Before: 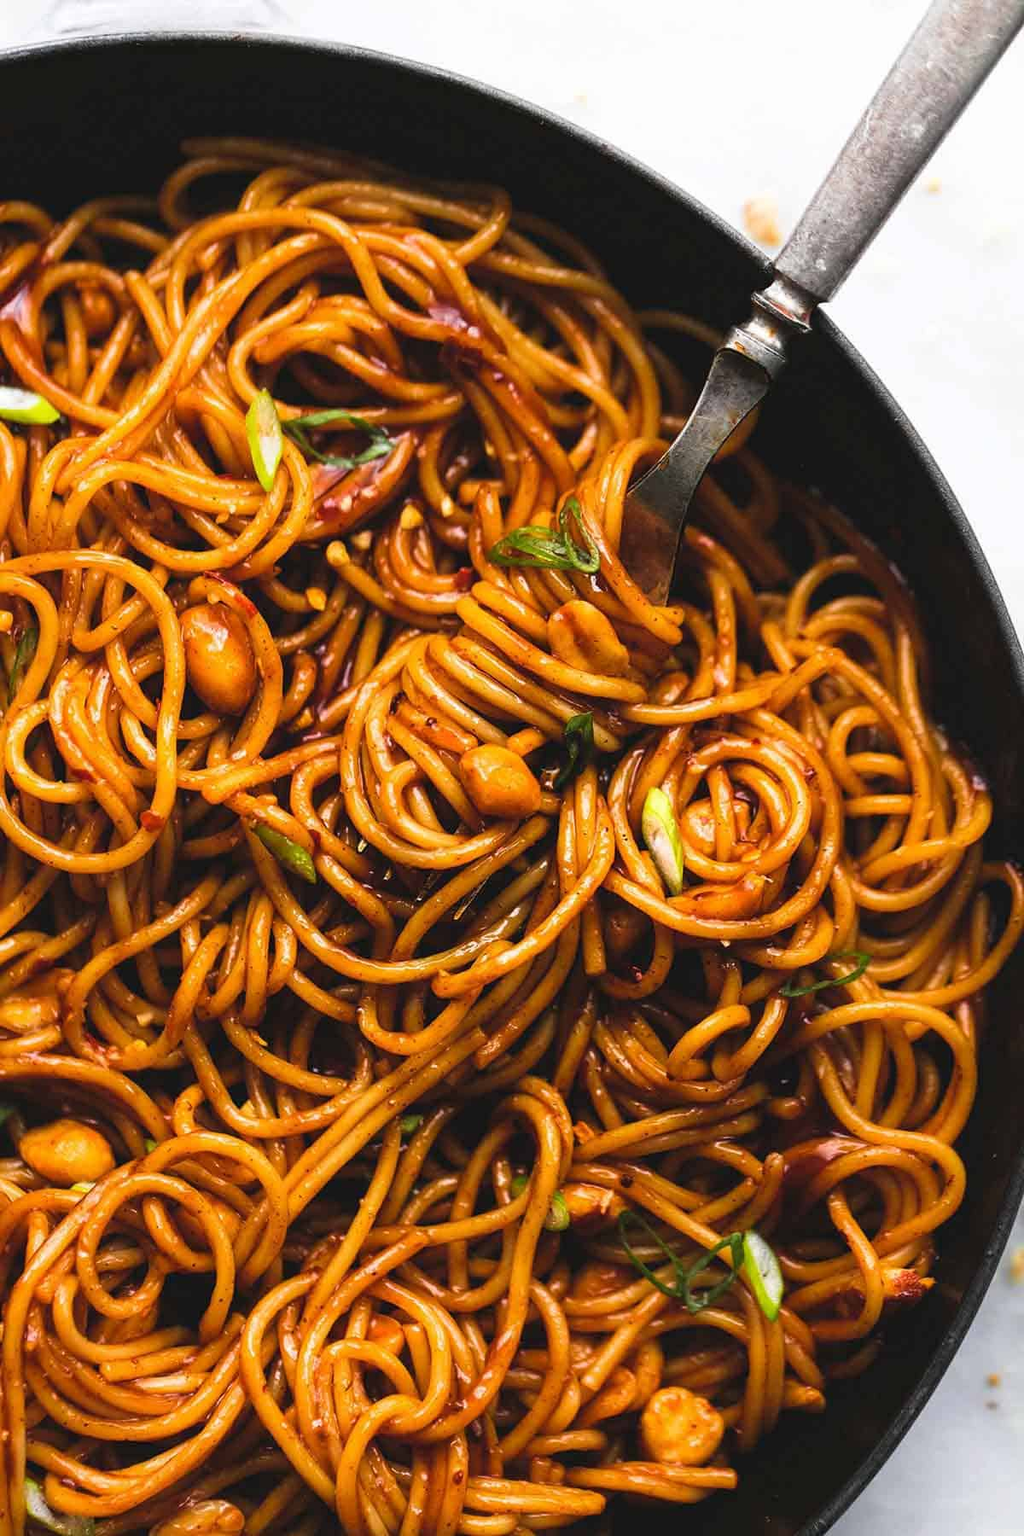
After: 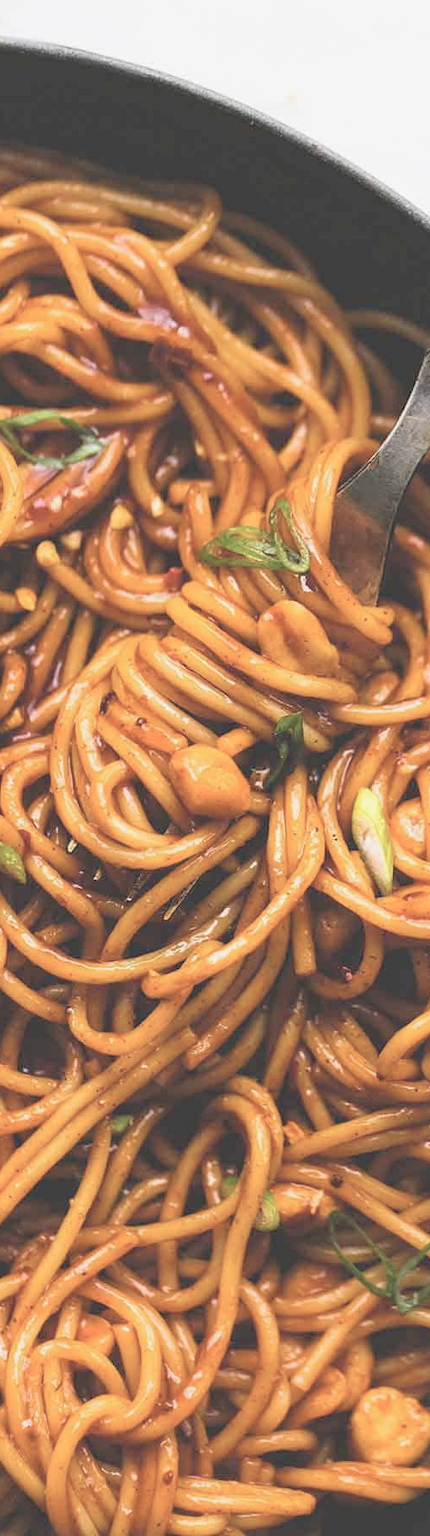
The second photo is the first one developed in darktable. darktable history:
exposure: compensate highlight preservation false
contrast brightness saturation: contrast -0.256, saturation -0.435
crop: left 28.393%, right 29.406%
levels: levels [0.044, 0.416, 0.908]
